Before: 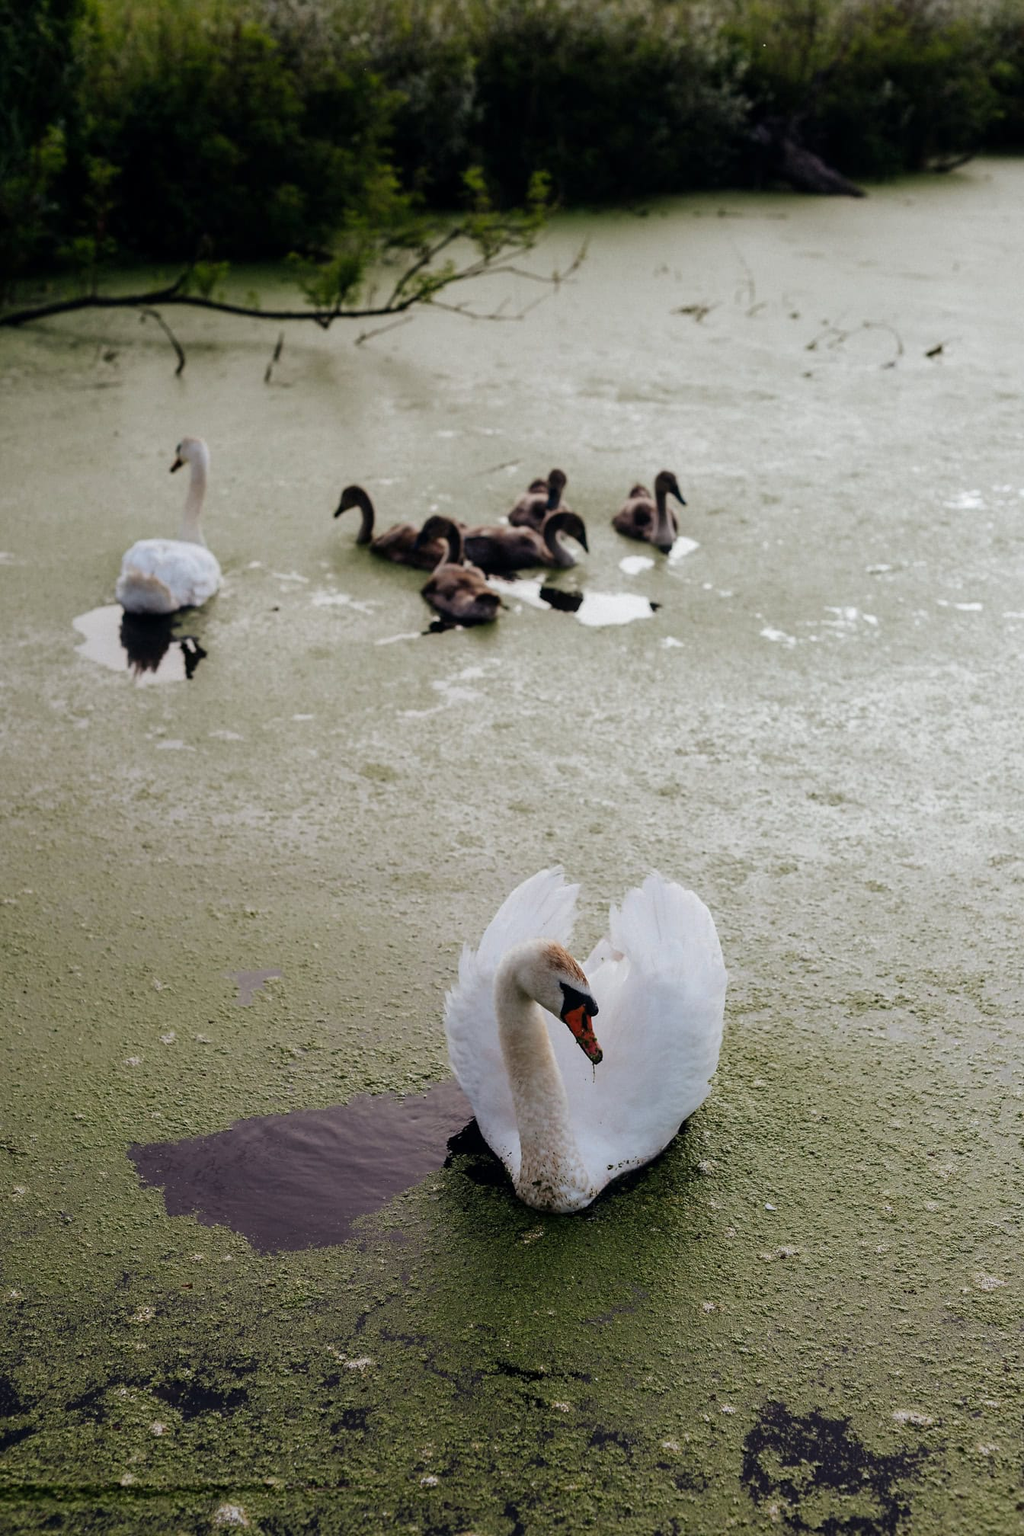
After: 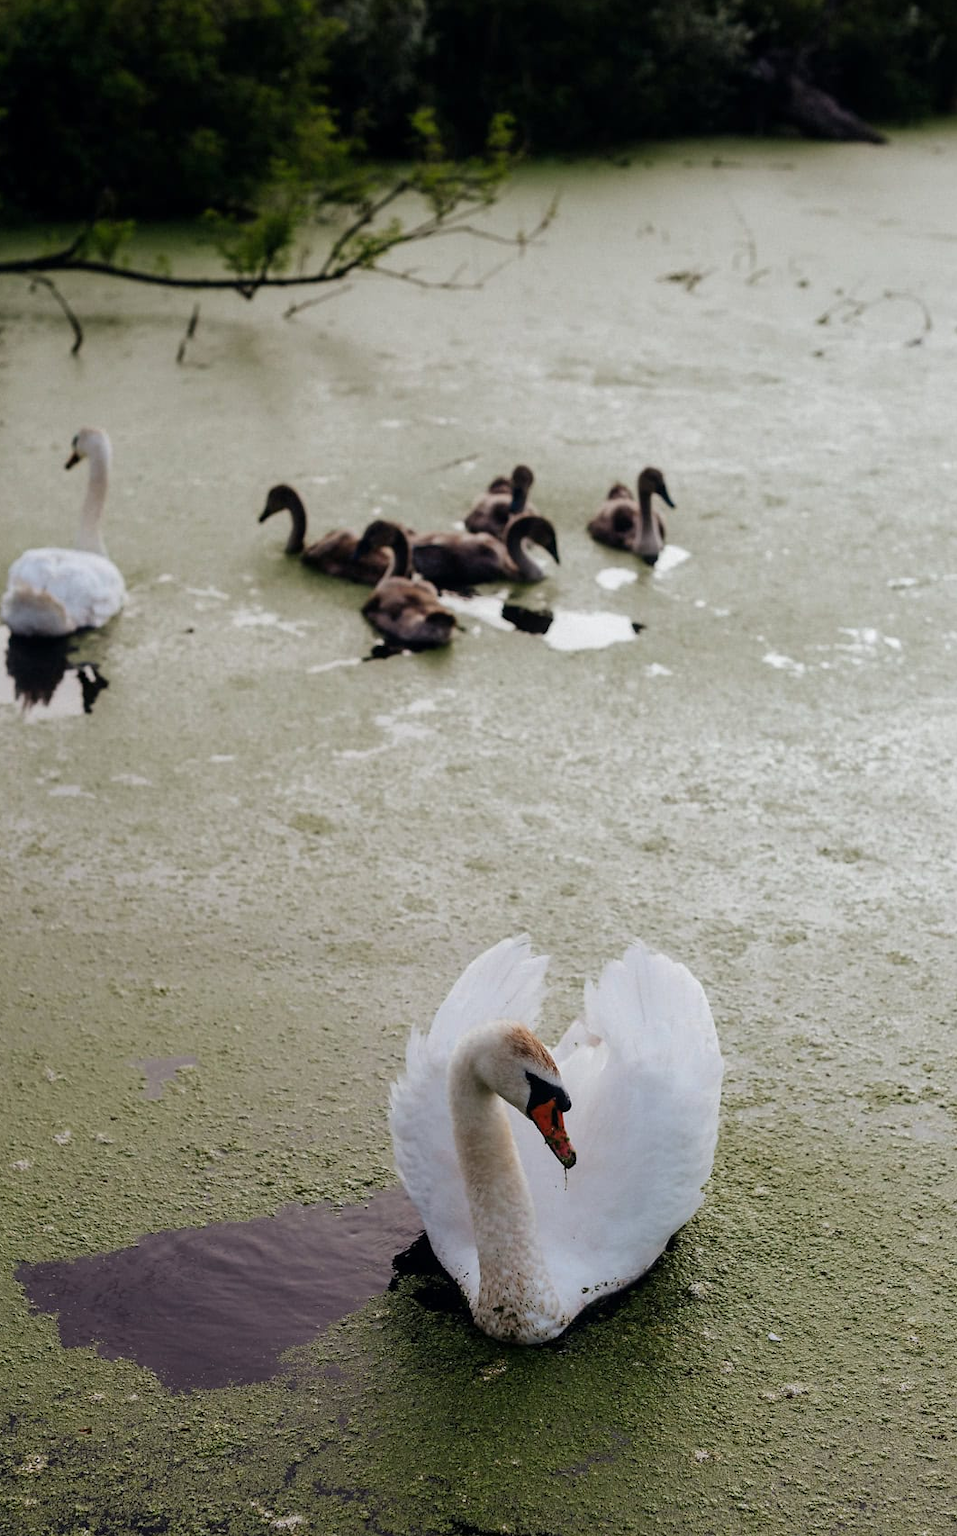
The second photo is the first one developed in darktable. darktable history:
crop: left 11.247%, top 4.941%, right 9.572%, bottom 10.404%
